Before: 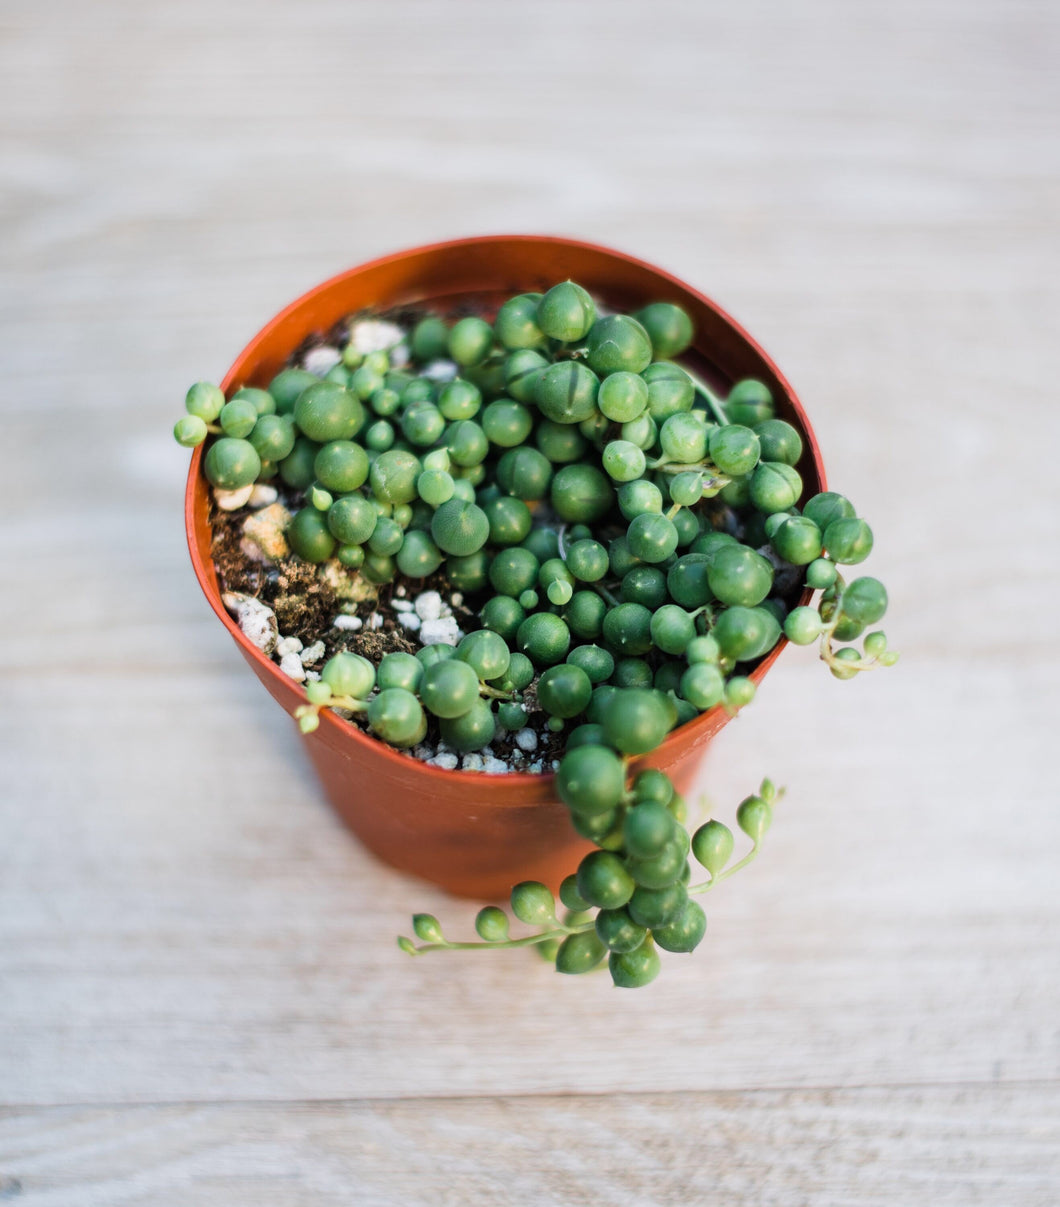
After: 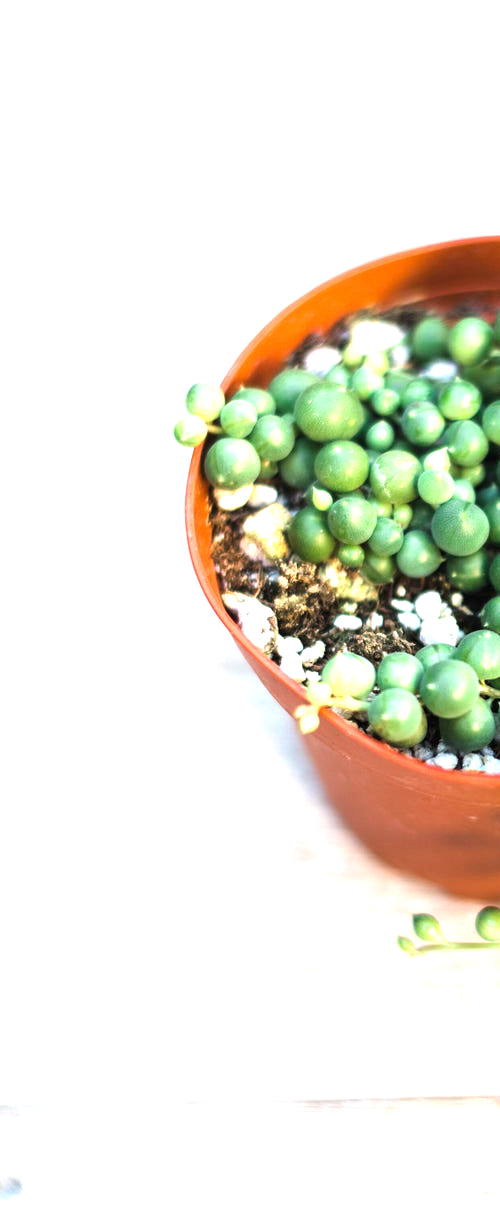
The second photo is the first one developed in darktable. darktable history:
crop and rotate: left 0.045%, top 0%, right 52.766%
exposure: exposure 1.226 EV, compensate highlight preservation false
